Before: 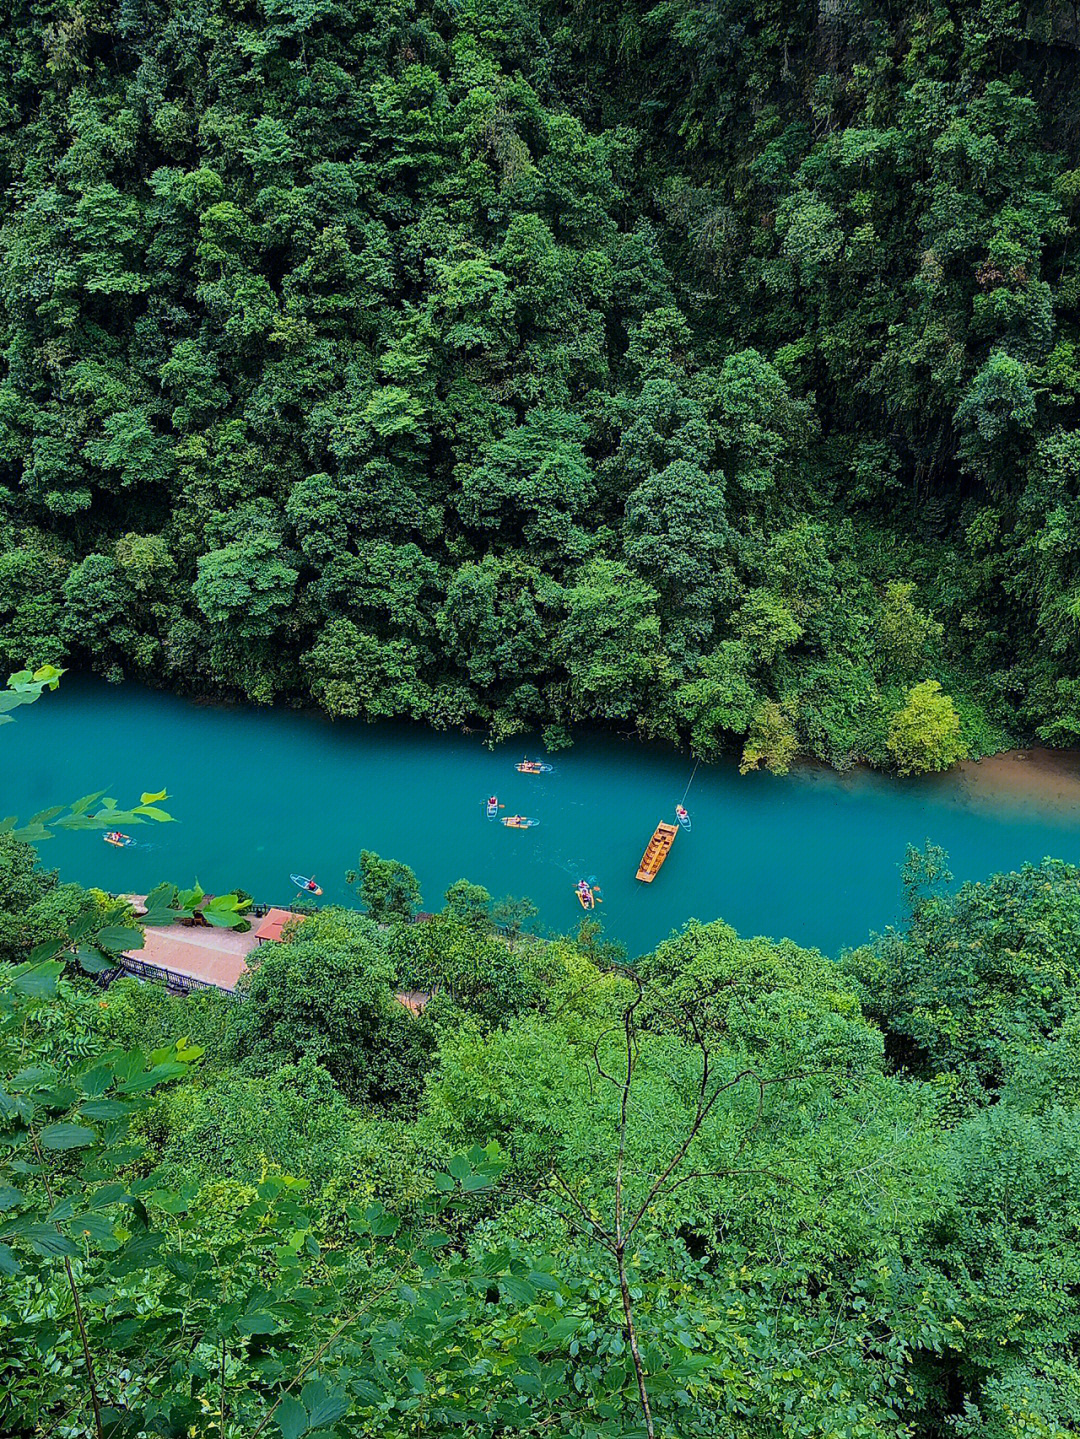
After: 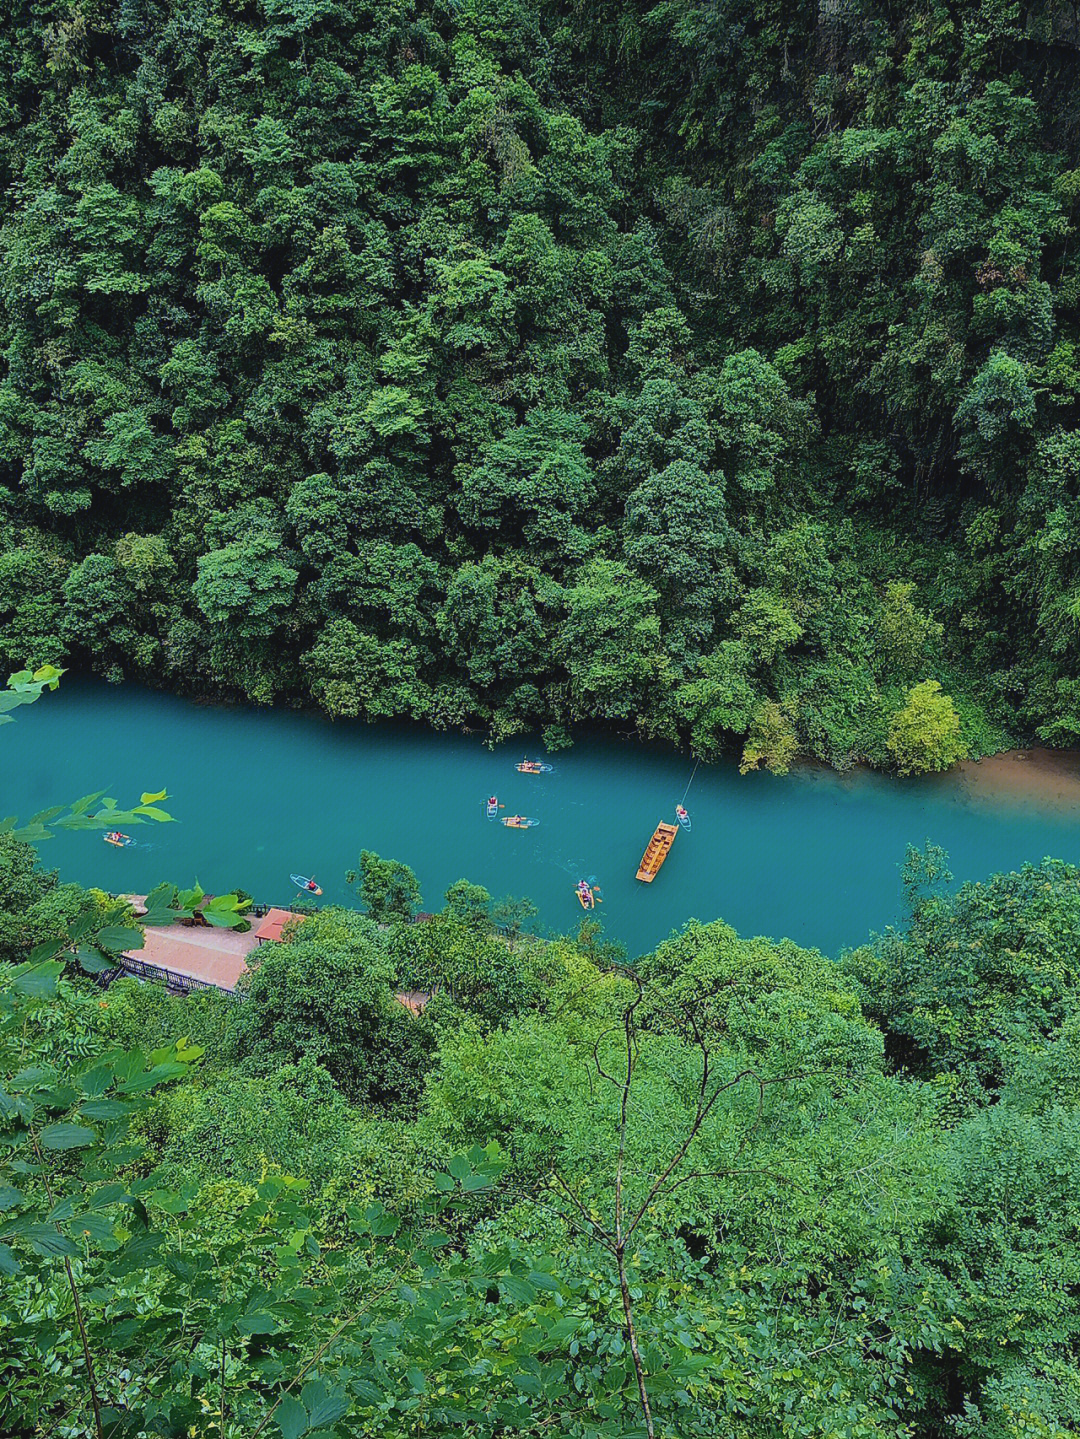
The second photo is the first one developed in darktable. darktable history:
contrast brightness saturation: contrast -0.1, saturation -0.098
